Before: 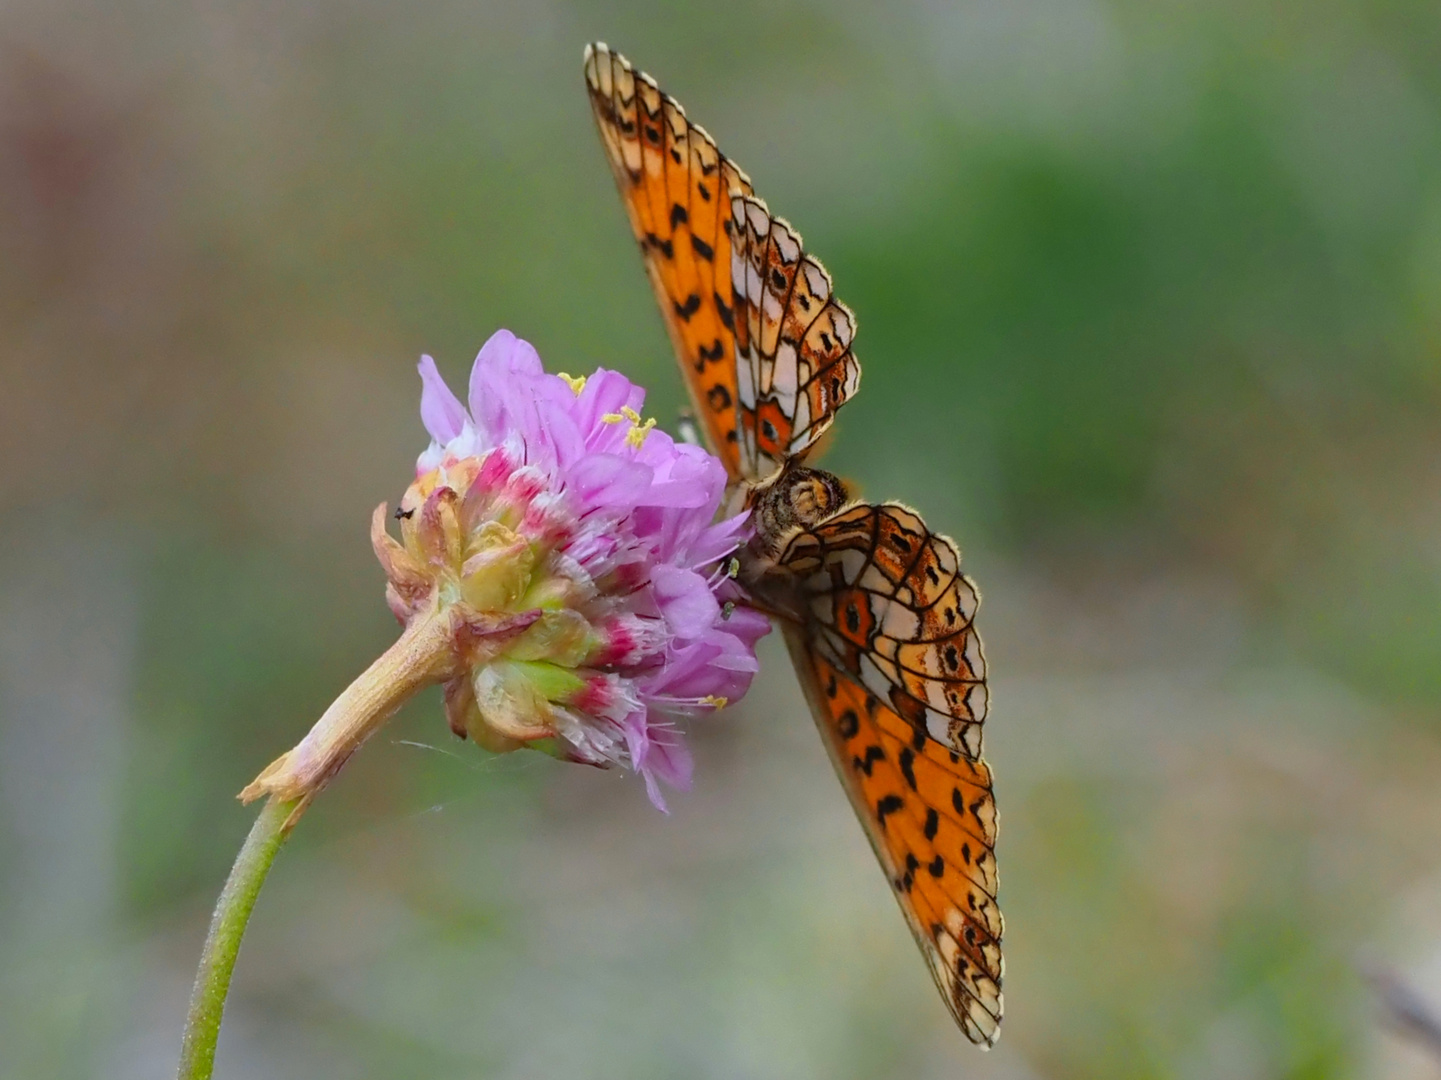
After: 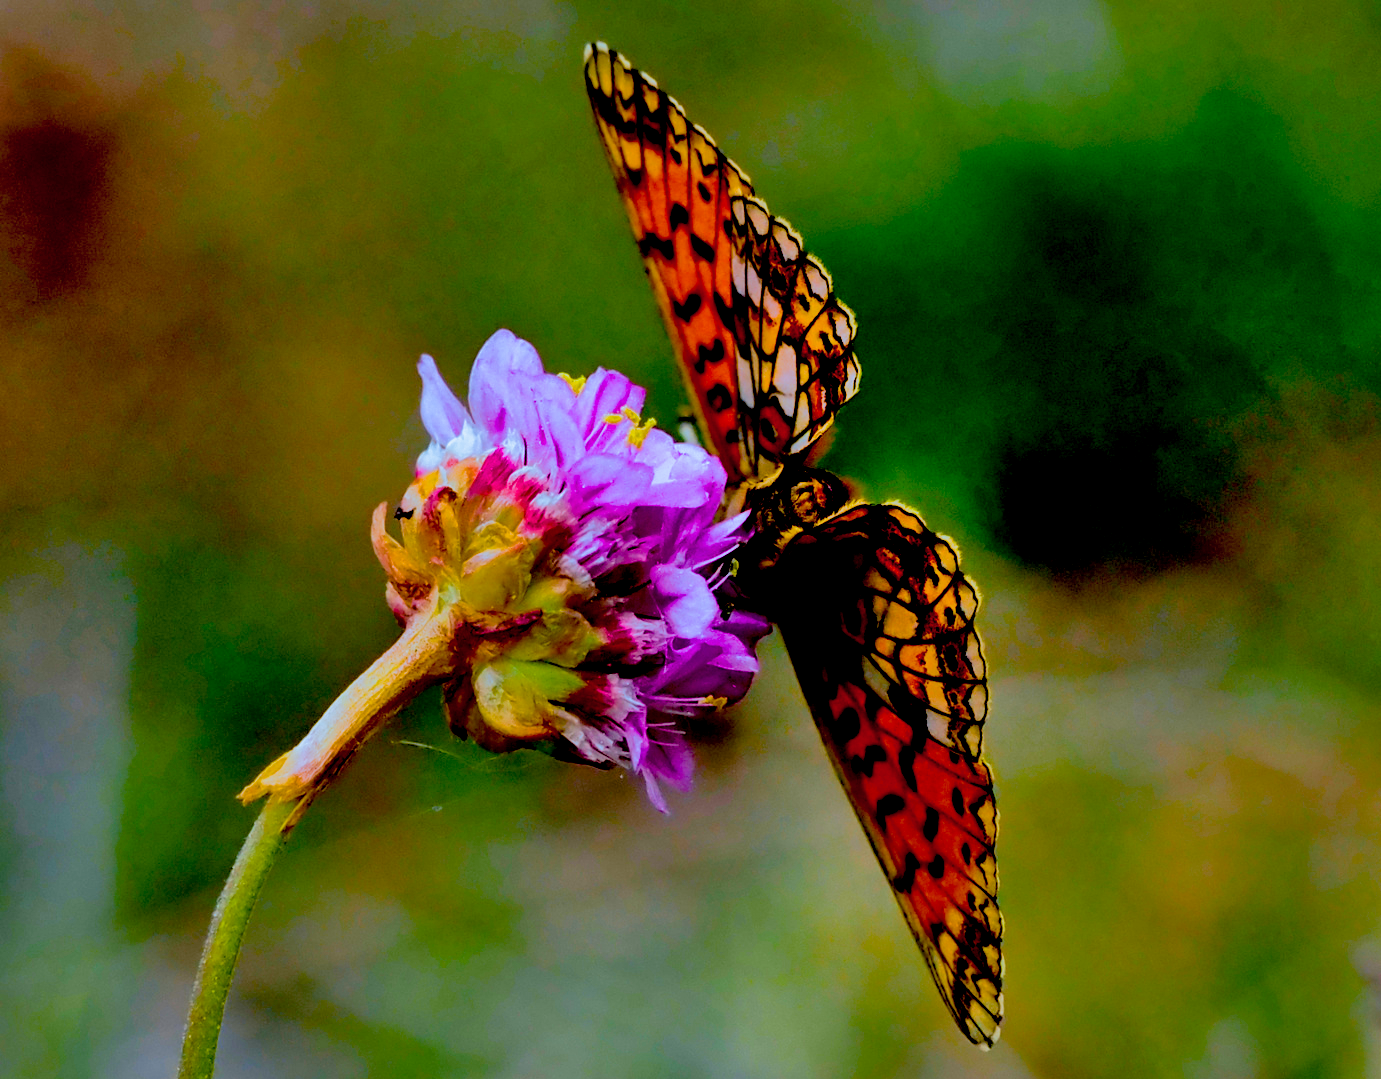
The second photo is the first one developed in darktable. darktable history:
shadows and highlights: soften with gaussian
split-toning: shadows › hue 351.18°, shadows › saturation 0.86, highlights › hue 218.82°, highlights › saturation 0.73, balance -19.167
crop: right 4.126%, bottom 0.031%
exposure: black level correction 0.1, exposure -0.092 EV, compensate highlight preservation false
color balance rgb: linear chroma grading › global chroma 23.15%, perceptual saturation grading › global saturation 28.7%, perceptual saturation grading › mid-tones 12.04%, perceptual saturation grading › shadows 10.19%, global vibrance 22.22%
